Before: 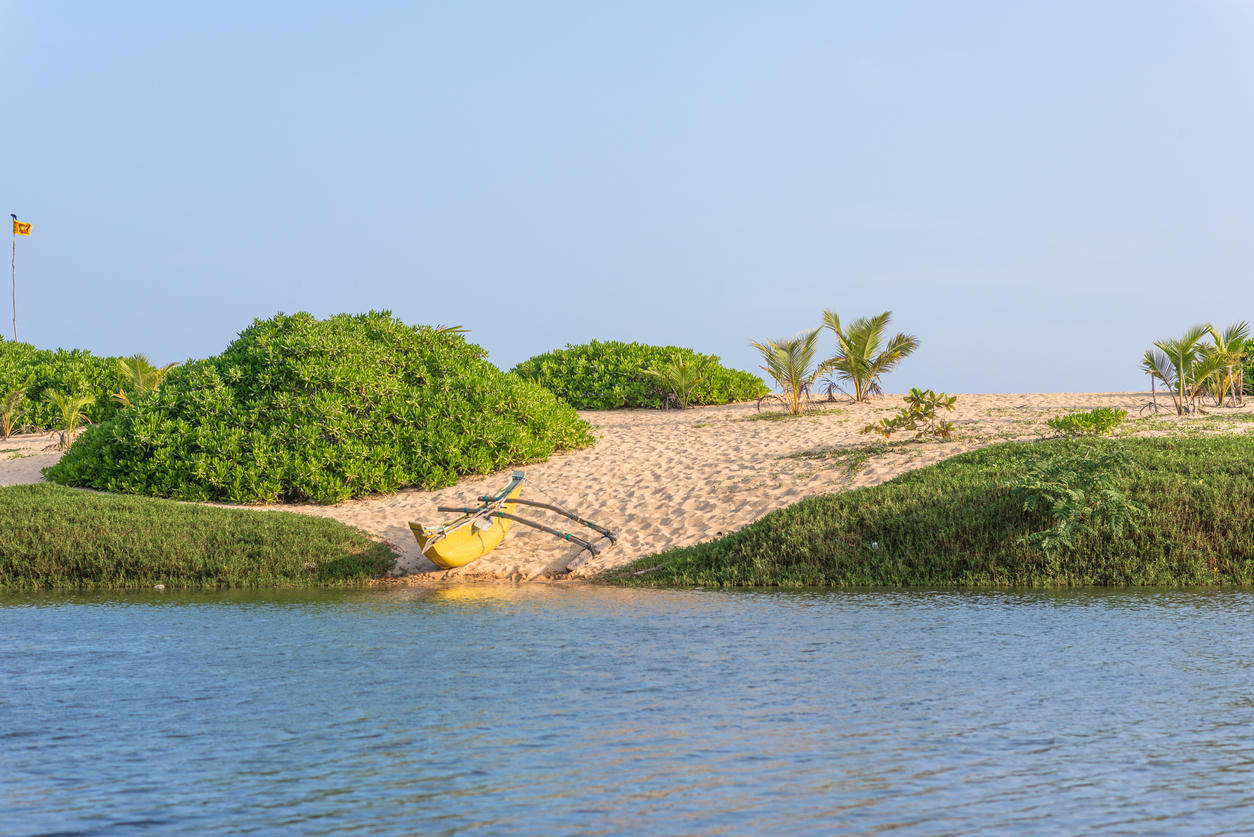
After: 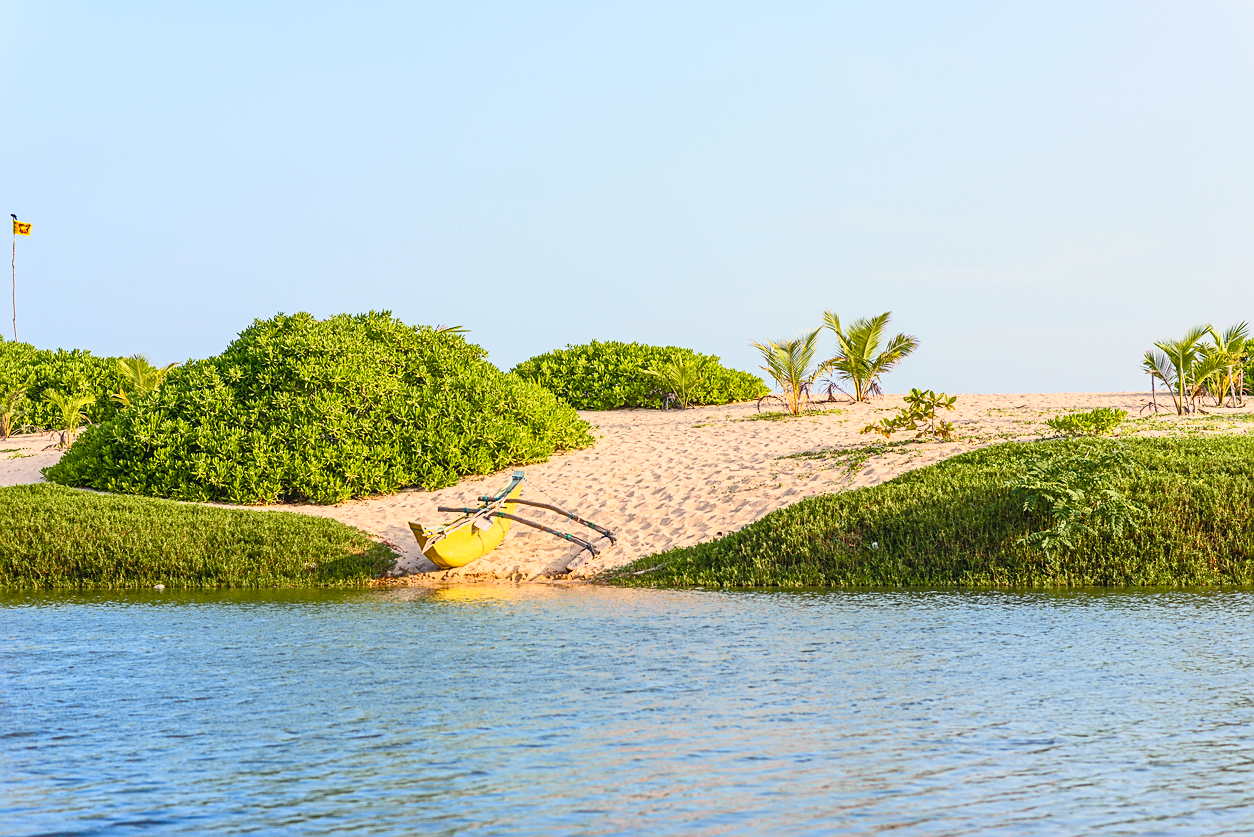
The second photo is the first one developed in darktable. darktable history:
tone curve: curves: ch0 [(0, 0.026) (0.172, 0.194) (0.398, 0.437) (0.469, 0.544) (0.612, 0.741) (0.845, 0.926) (1, 0.968)]; ch1 [(0, 0) (0.437, 0.453) (0.472, 0.467) (0.502, 0.502) (0.531, 0.537) (0.574, 0.583) (0.617, 0.64) (0.699, 0.749) (0.859, 0.919) (1, 1)]; ch2 [(0, 0) (0.33, 0.301) (0.421, 0.443) (0.476, 0.502) (0.511, 0.504) (0.553, 0.55) (0.595, 0.586) (0.664, 0.664) (1, 1)], color space Lab, independent channels, preserve colors none
sharpen: on, module defaults
color balance rgb: perceptual saturation grading › global saturation 35%, perceptual saturation grading › highlights -25%, perceptual saturation grading › shadows 50%
